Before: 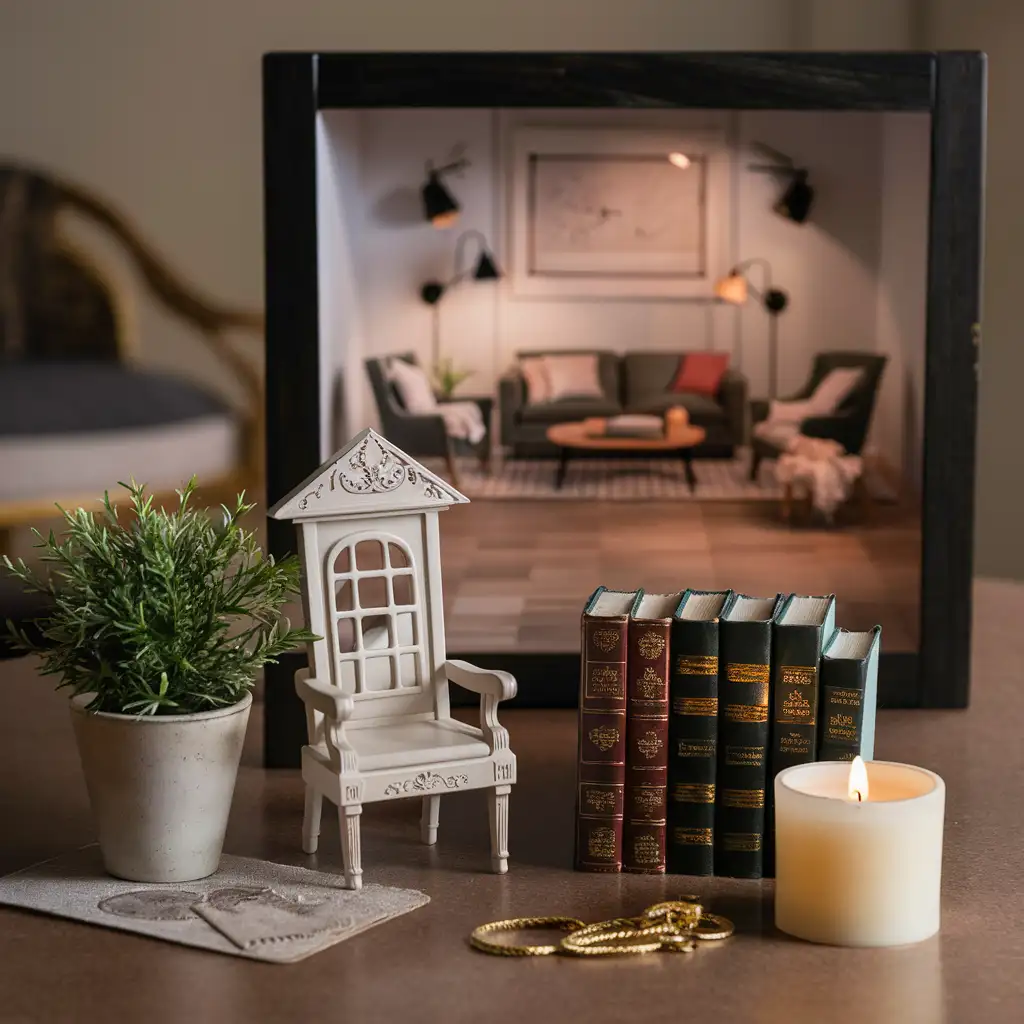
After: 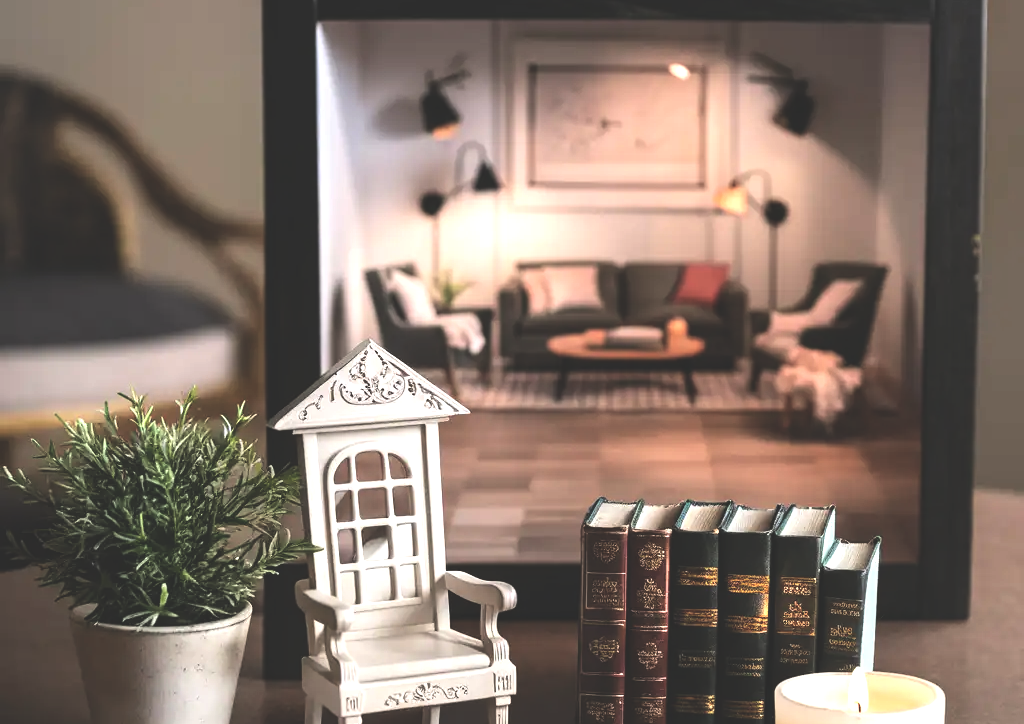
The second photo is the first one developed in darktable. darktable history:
crop and rotate: top 8.693%, bottom 20.52%
exposure: black level correction -0.039, exposure 0.064 EV, compensate exposure bias true, compensate highlight preservation false
tone equalizer: -8 EV -1.09 EV, -7 EV -1.01 EV, -6 EV -0.829 EV, -5 EV -0.55 EV, -3 EV 0.578 EV, -2 EV 0.848 EV, -1 EV 0.994 EV, +0 EV 1.07 EV, edges refinement/feathering 500, mask exposure compensation -1.57 EV, preserve details no
